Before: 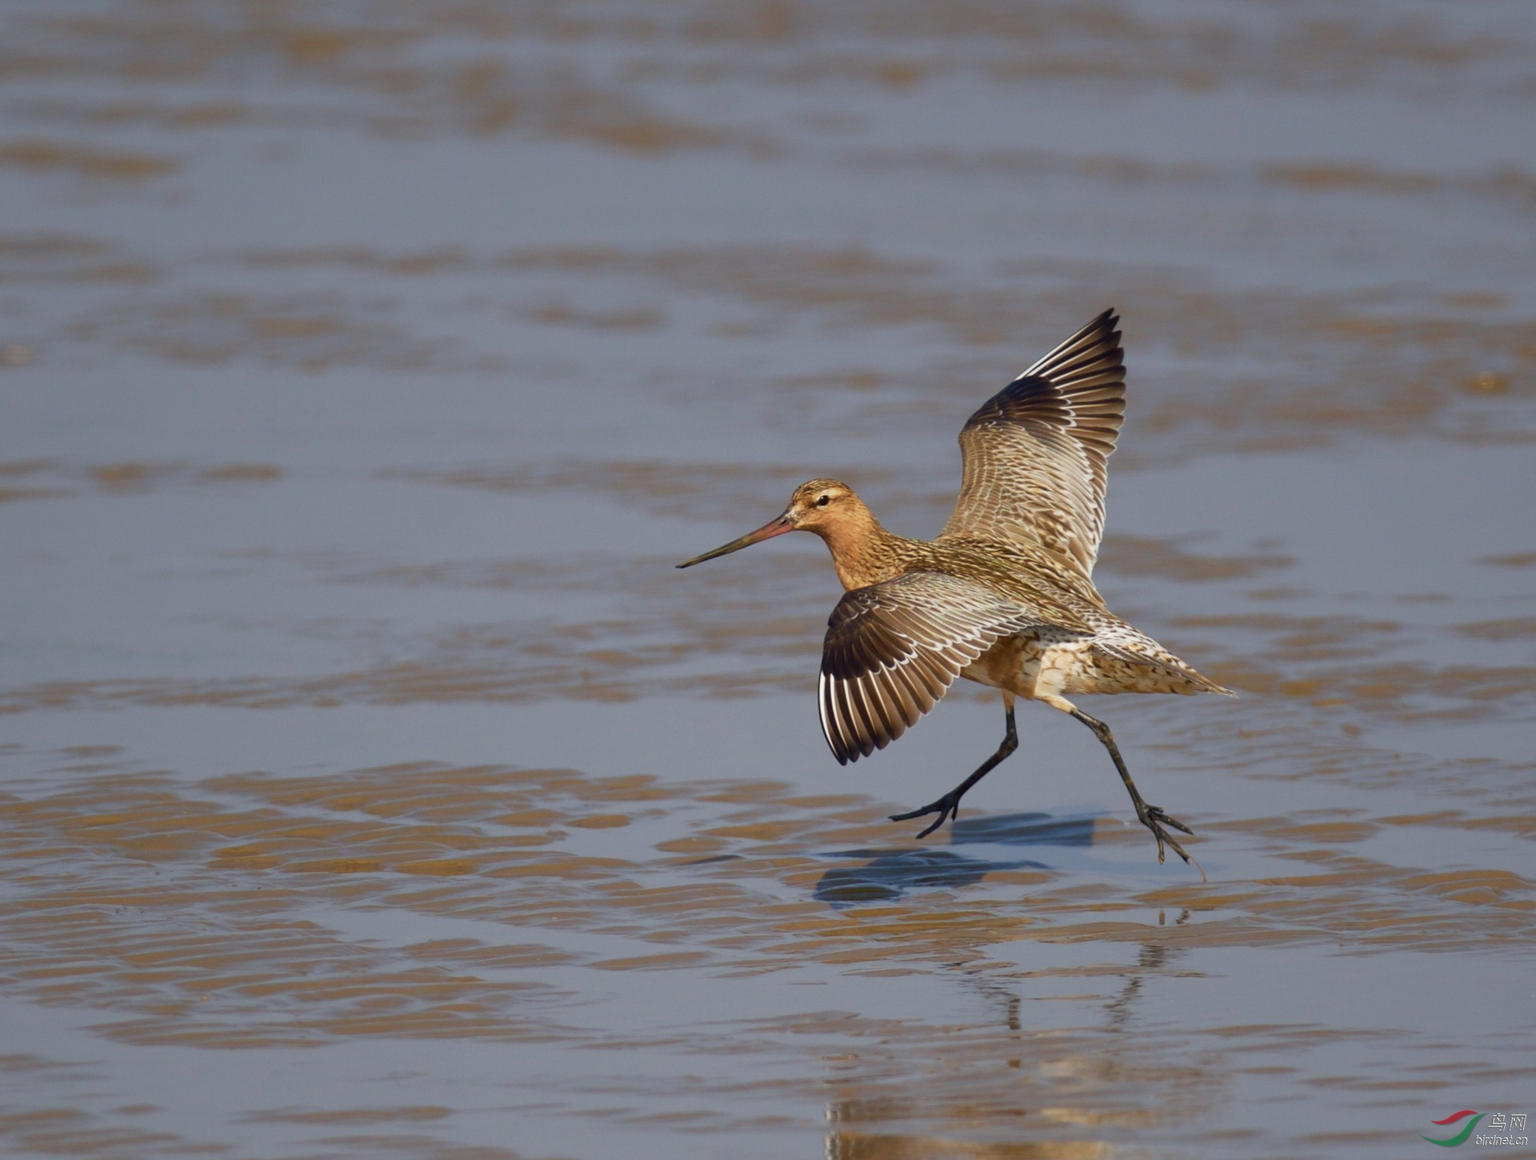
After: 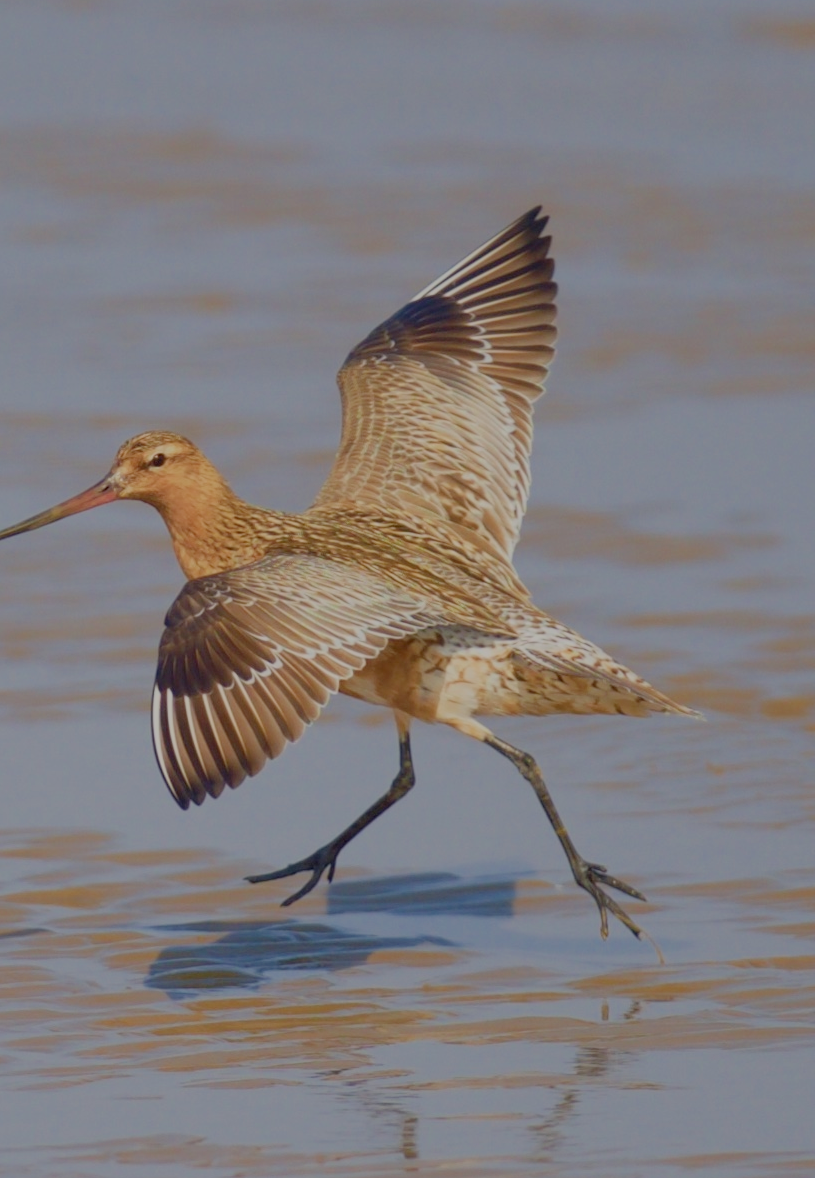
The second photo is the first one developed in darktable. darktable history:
crop: left 45.837%, top 13.123%, right 13.932%, bottom 9.955%
contrast brightness saturation: contrast 0.153, brightness 0.054
filmic rgb: black relative exposure -13.89 EV, white relative exposure 7.96 EV, hardness 3.75, latitude 49.71%, contrast 0.516, color science v4 (2020)
